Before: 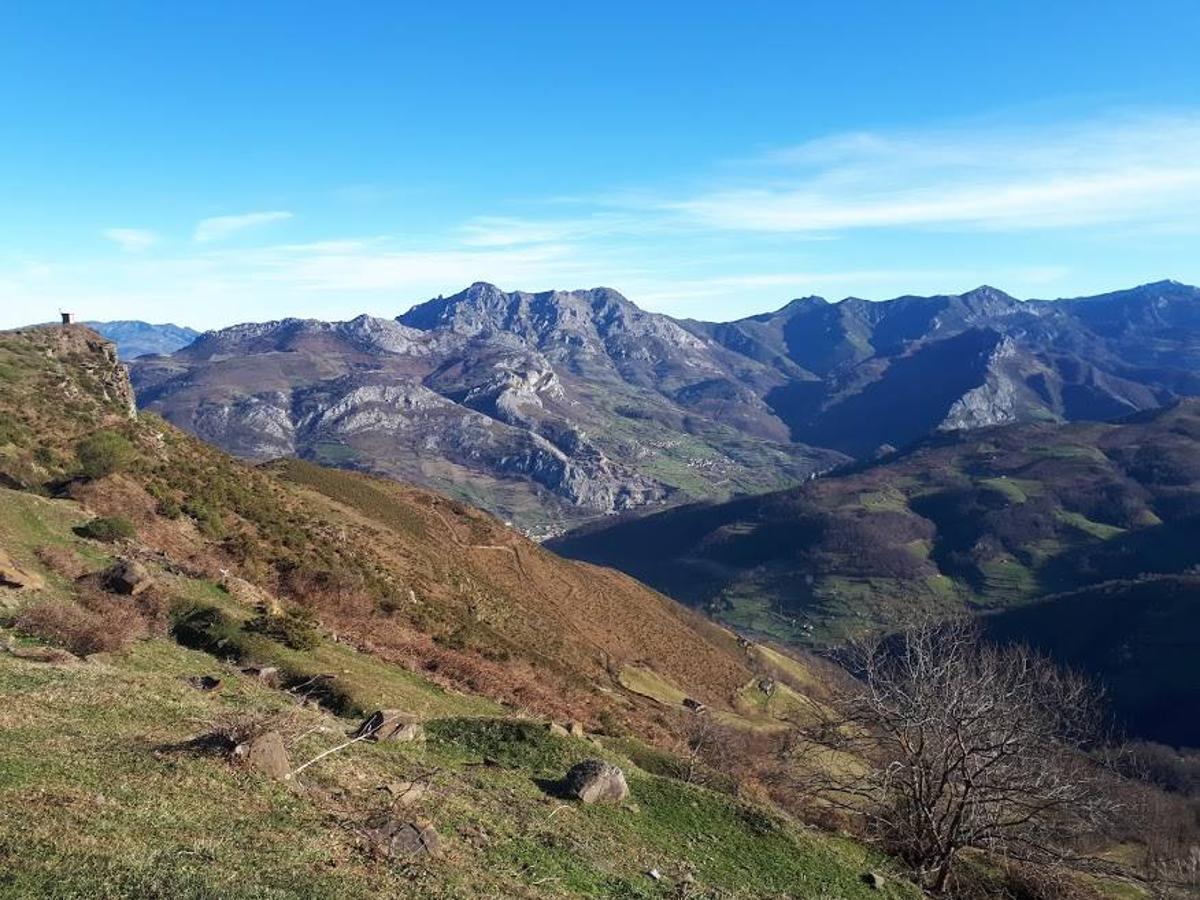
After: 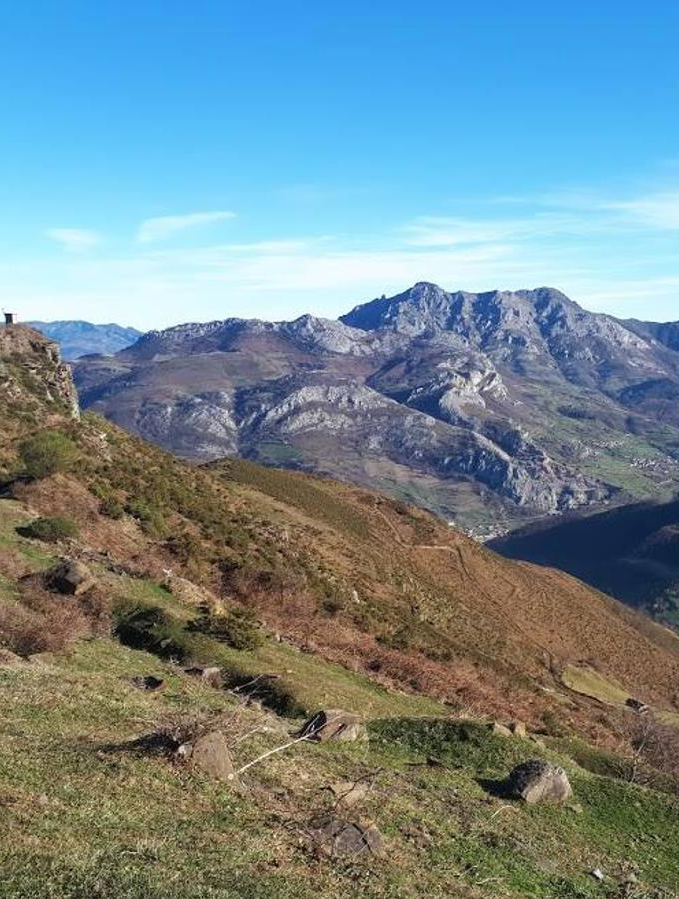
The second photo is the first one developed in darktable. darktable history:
crop: left 4.757%, right 38.6%
tone equalizer: on, module defaults
